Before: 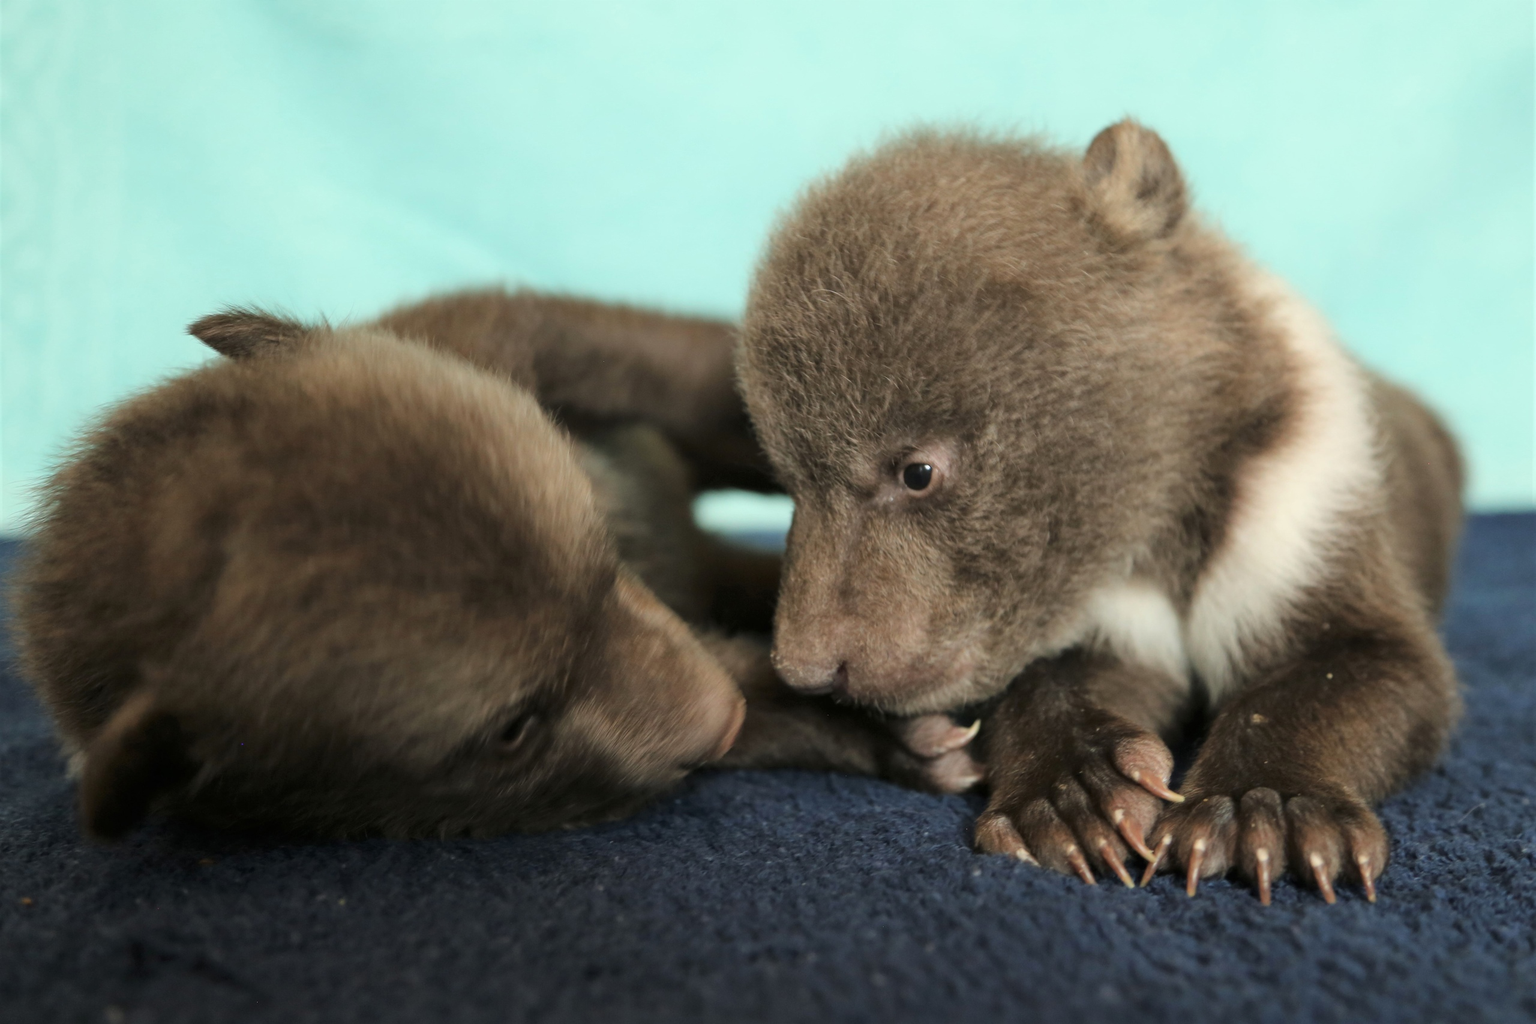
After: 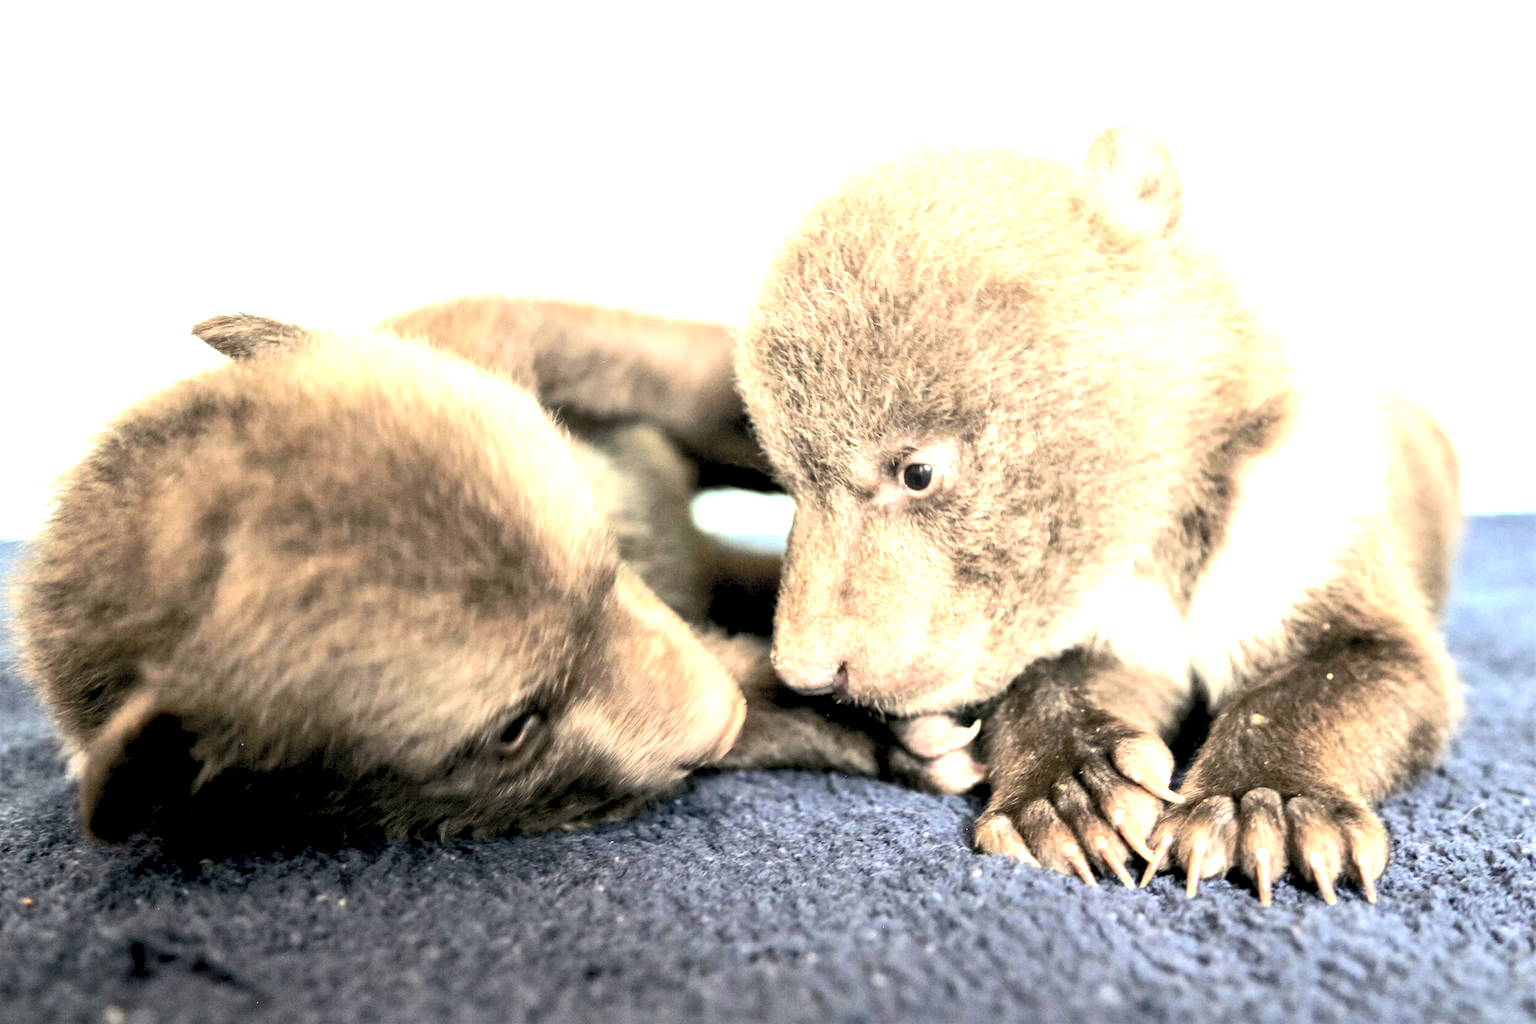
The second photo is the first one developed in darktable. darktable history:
contrast brightness saturation: contrast 0.1, brightness 0.3, saturation 0.14
color balance: output saturation 110%
tone equalizer: -8 EV -0.75 EV, -7 EV -0.7 EV, -6 EV -0.6 EV, -5 EV -0.4 EV, -3 EV 0.4 EV, -2 EV 0.6 EV, -1 EV 0.7 EV, +0 EV 0.75 EV, edges refinement/feathering 500, mask exposure compensation -1.57 EV, preserve details no
exposure: black level correction 0.005, exposure 2.084 EV, compensate highlight preservation false
local contrast: shadows 94%
color correction: highlights a* 5.59, highlights b* 5.24, saturation 0.68
